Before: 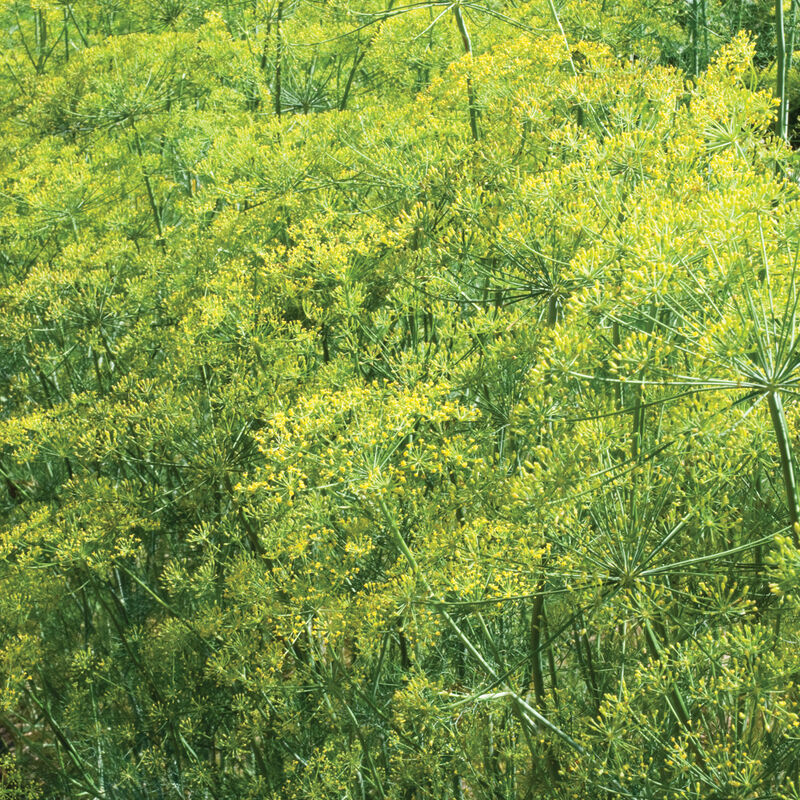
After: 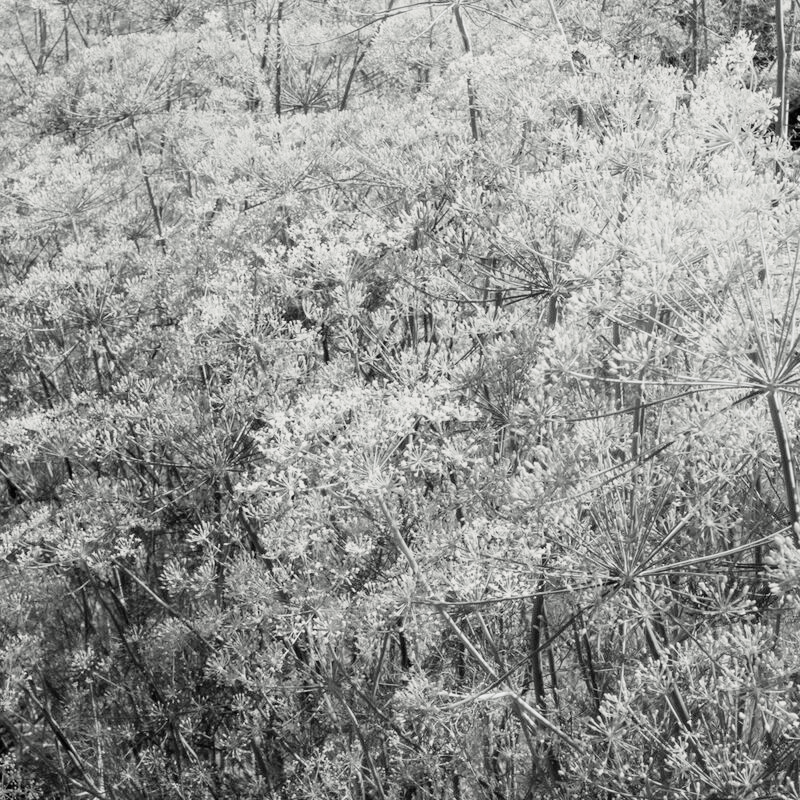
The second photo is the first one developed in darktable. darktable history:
filmic rgb: black relative exposure -5.12 EV, white relative exposure 3.51 EV, threshold 2.95 EV, hardness 3.16, contrast 1.186, highlights saturation mix -48.6%, color science v4 (2020), enable highlight reconstruction true
velvia: on, module defaults
exposure: exposure 0.203 EV, compensate highlight preservation false
